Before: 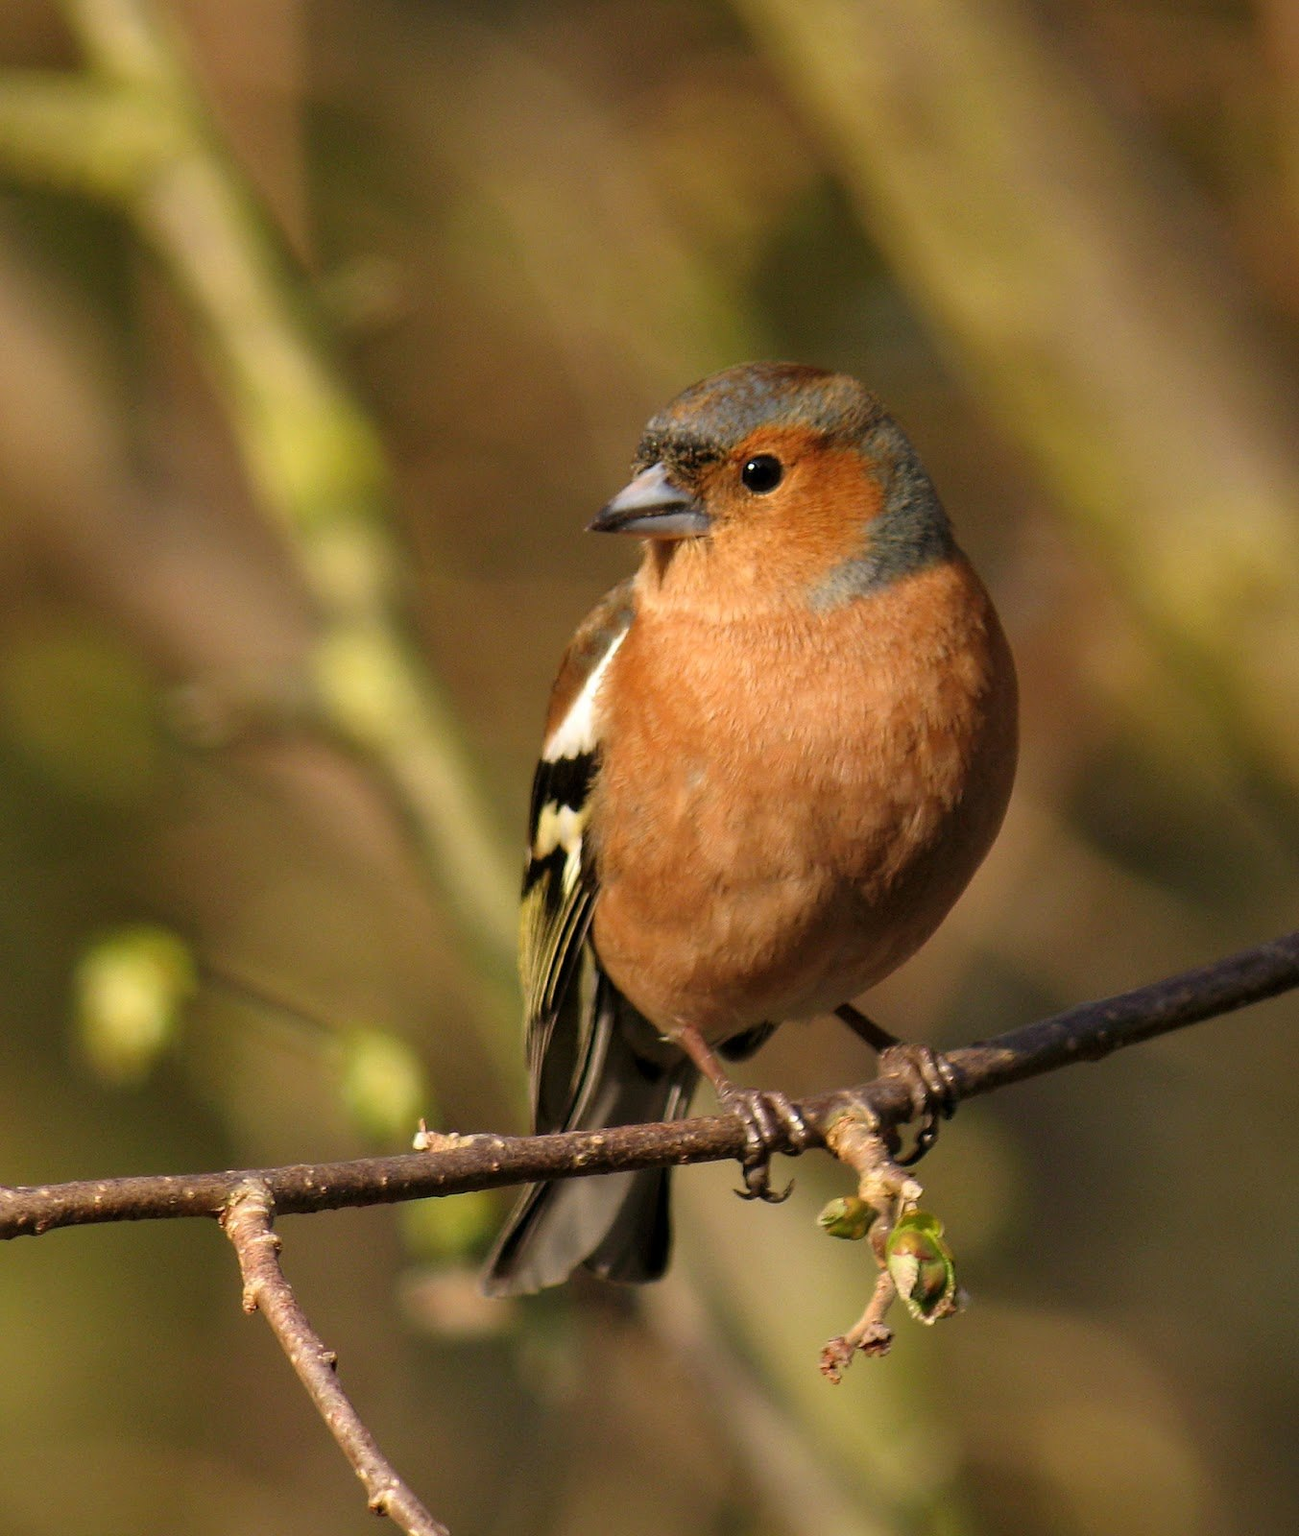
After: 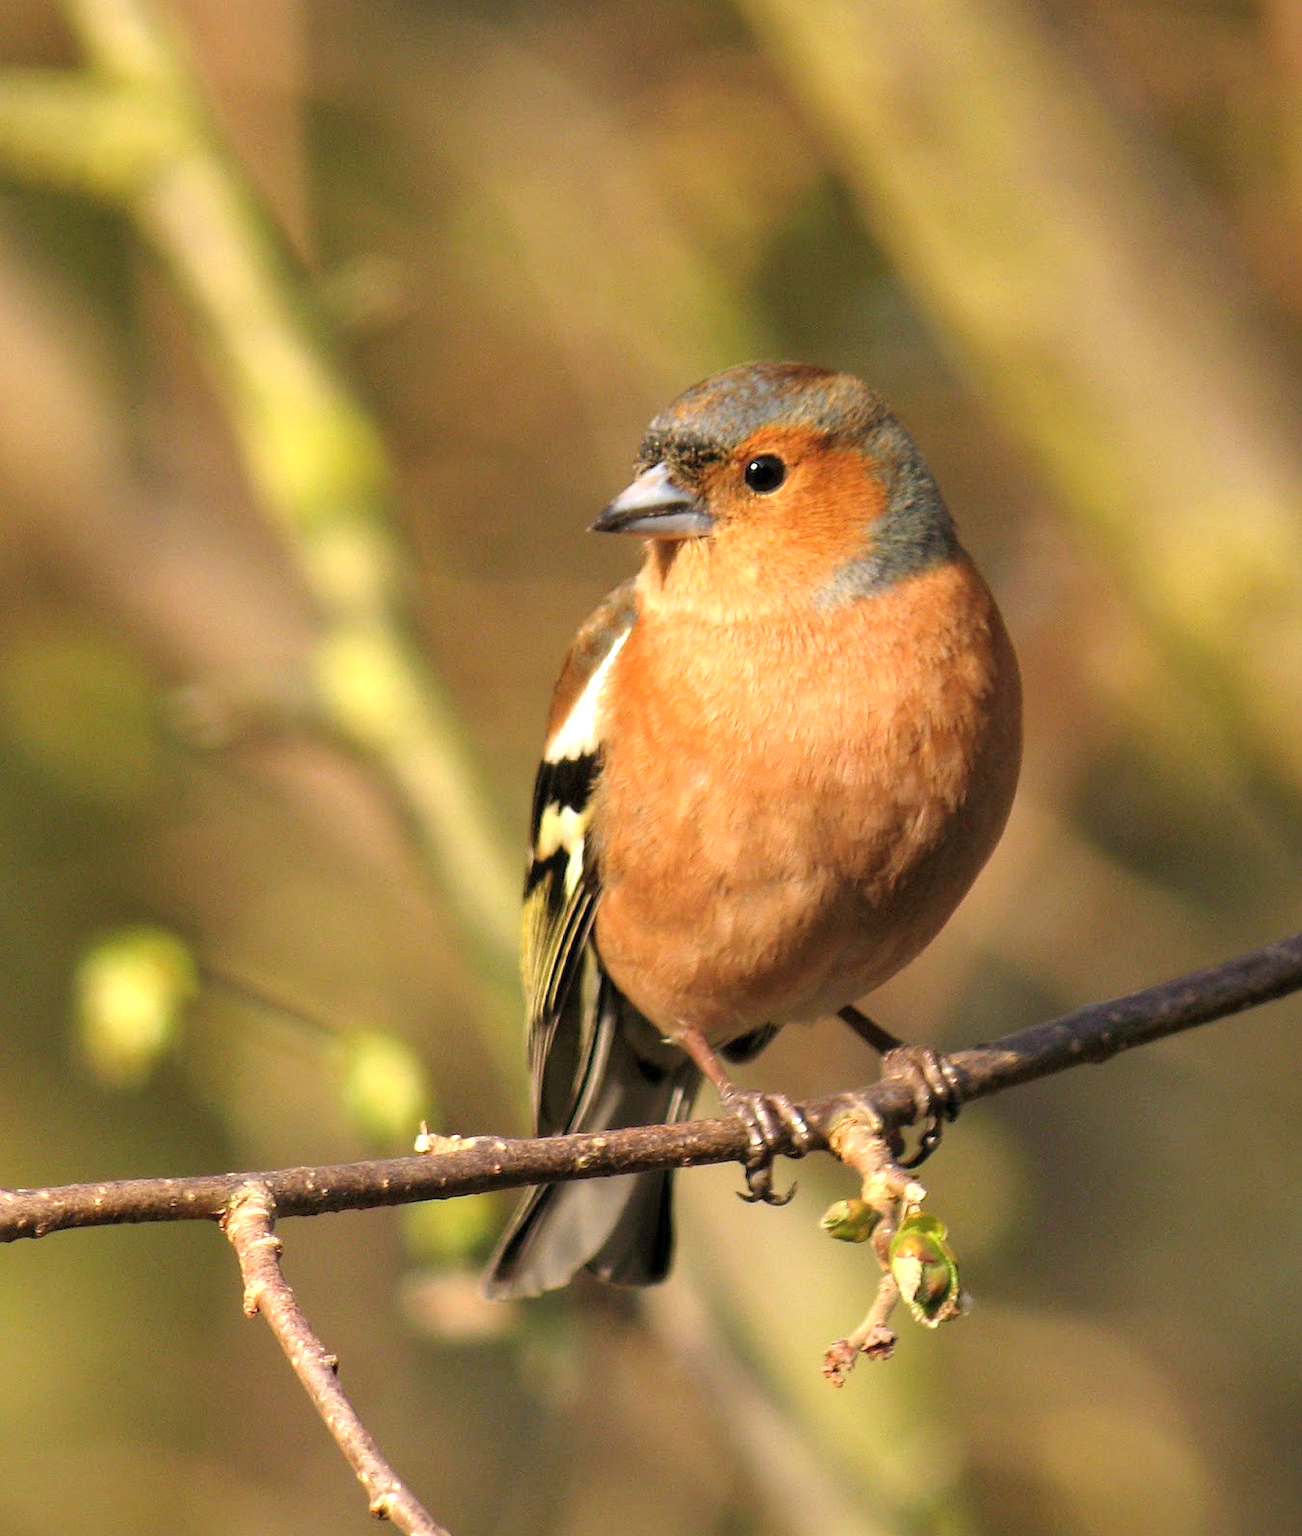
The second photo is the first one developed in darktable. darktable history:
contrast brightness saturation: contrast 0.05, brightness 0.064, saturation 0.01
exposure: exposure 0.654 EV, compensate highlight preservation false
crop: top 0.15%, bottom 0.184%
